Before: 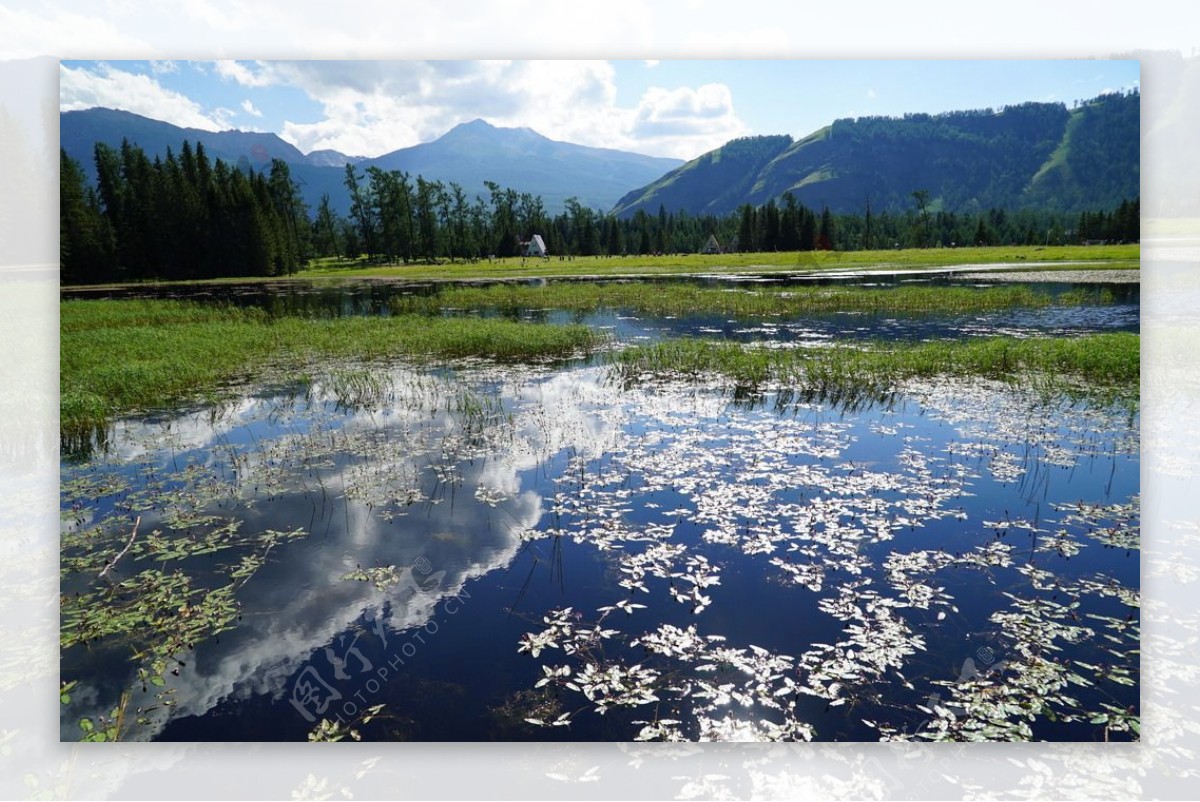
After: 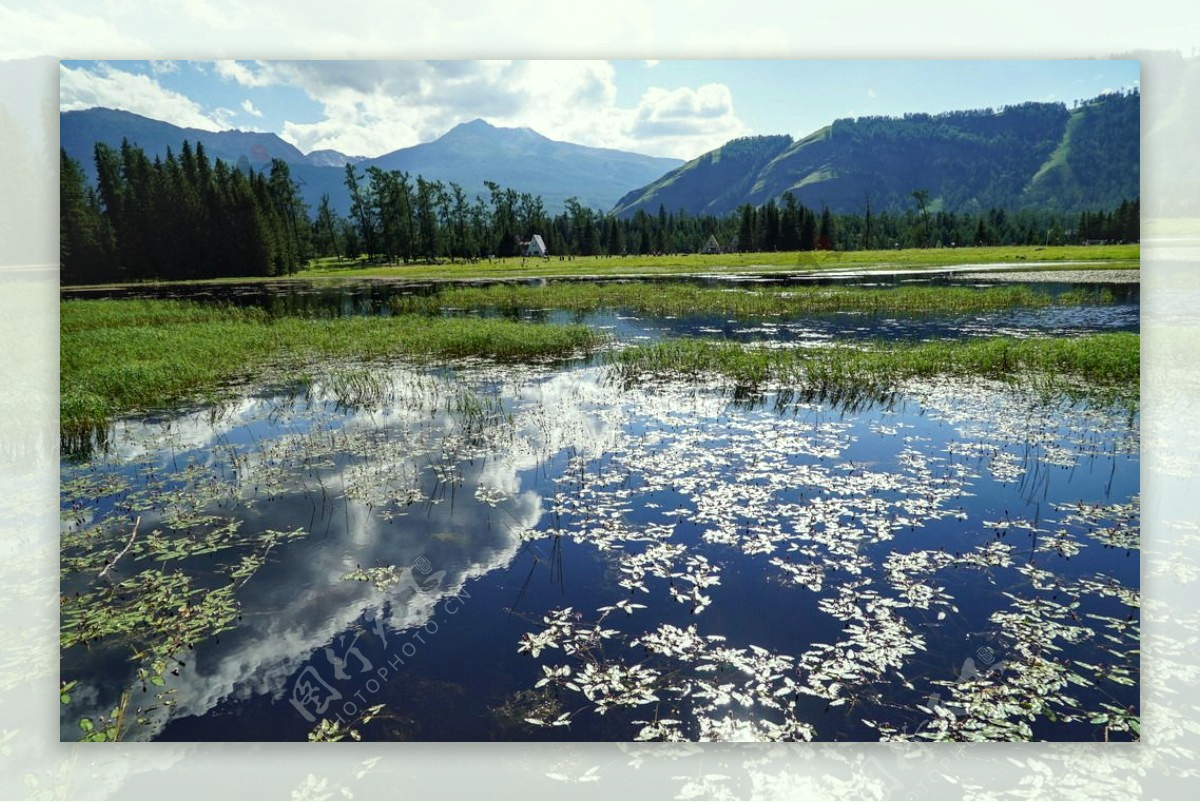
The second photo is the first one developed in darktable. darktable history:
local contrast: on, module defaults
color correction: highlights a* -4.73, highlights b* 5.06, saturation 0.97
